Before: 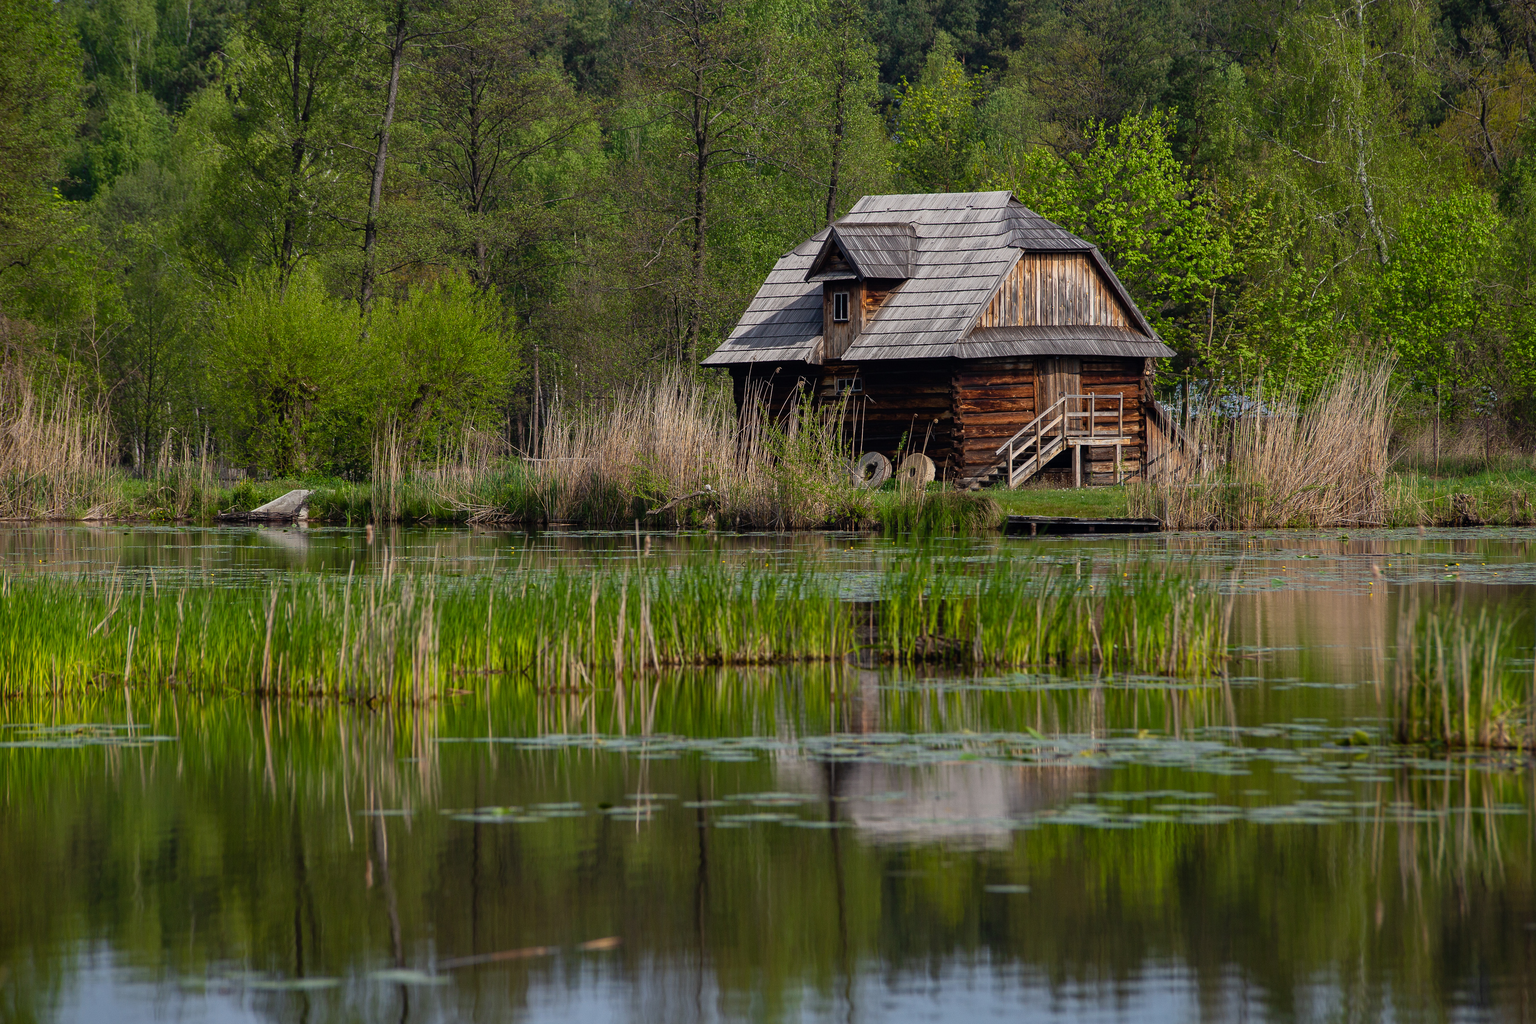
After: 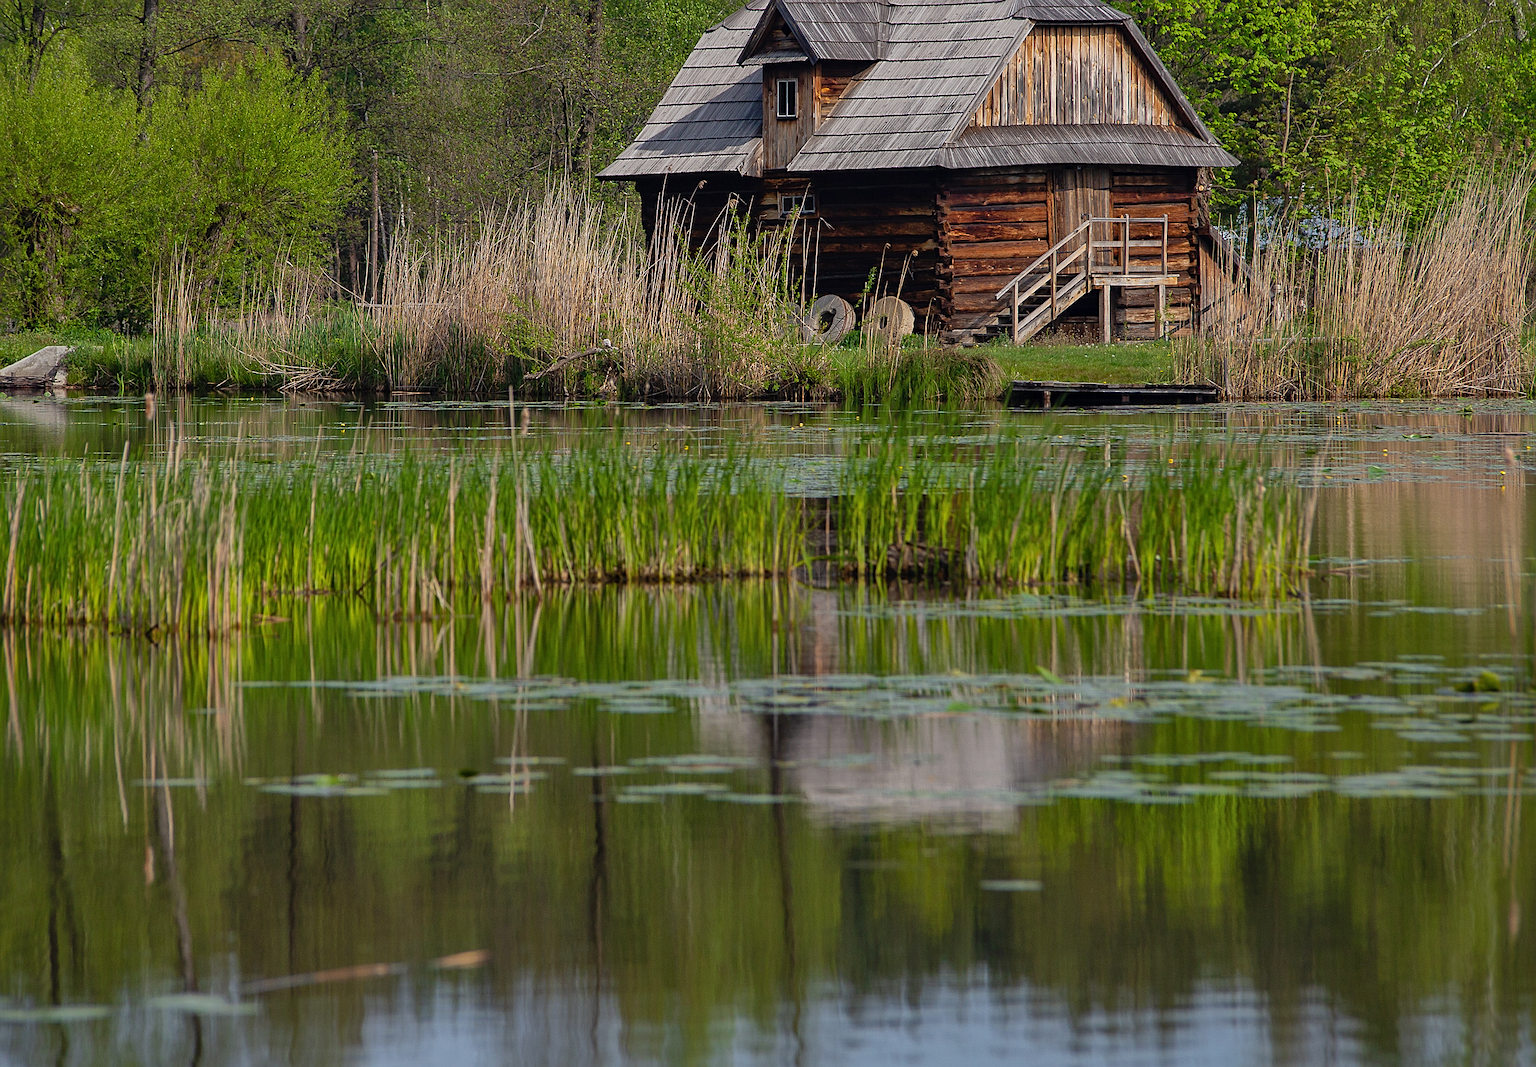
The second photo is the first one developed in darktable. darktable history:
crop: left 16.871%, top 22.857%, right 9.116%
shadows and highlights: on, module defaults
sharpen: on, module defaults
